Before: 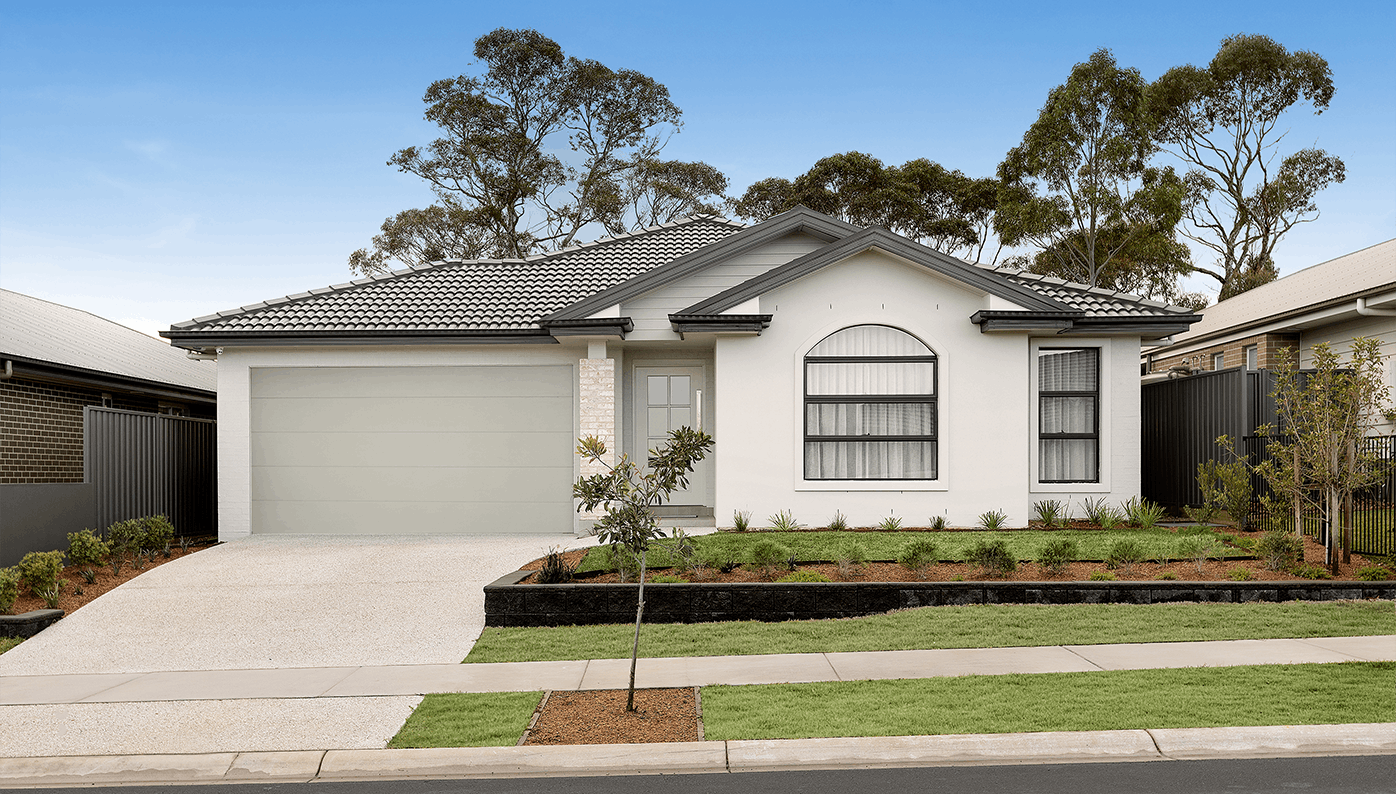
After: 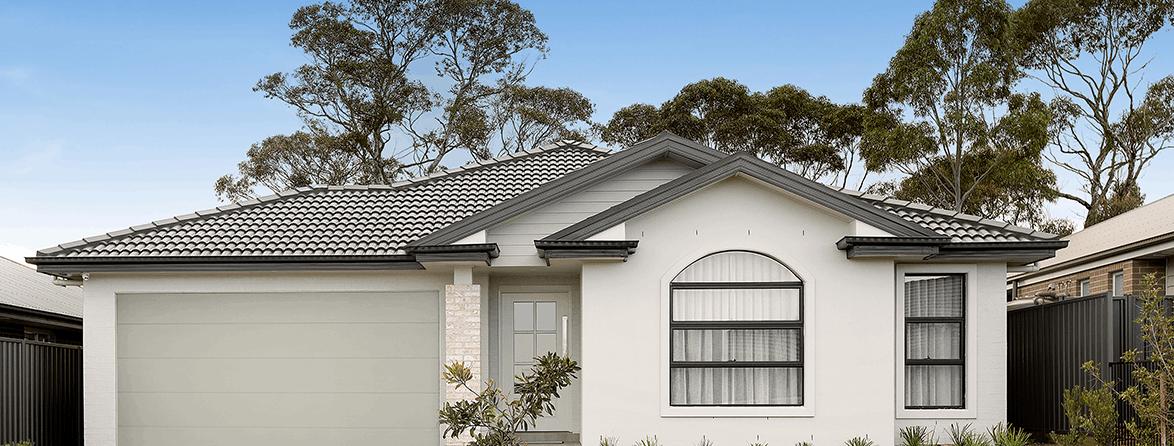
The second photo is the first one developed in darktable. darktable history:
crop and rotate: left 9.655%, top 9.563%, right 6.178%, bottom 34.263%
contrast equalizer: y [[0.5 ×6], [0.5 ×6], [0.5 ×6], [0 ×6], [0, 0.039, 0.251, 0.29, 0.293, 0.292]], mix -0.209
